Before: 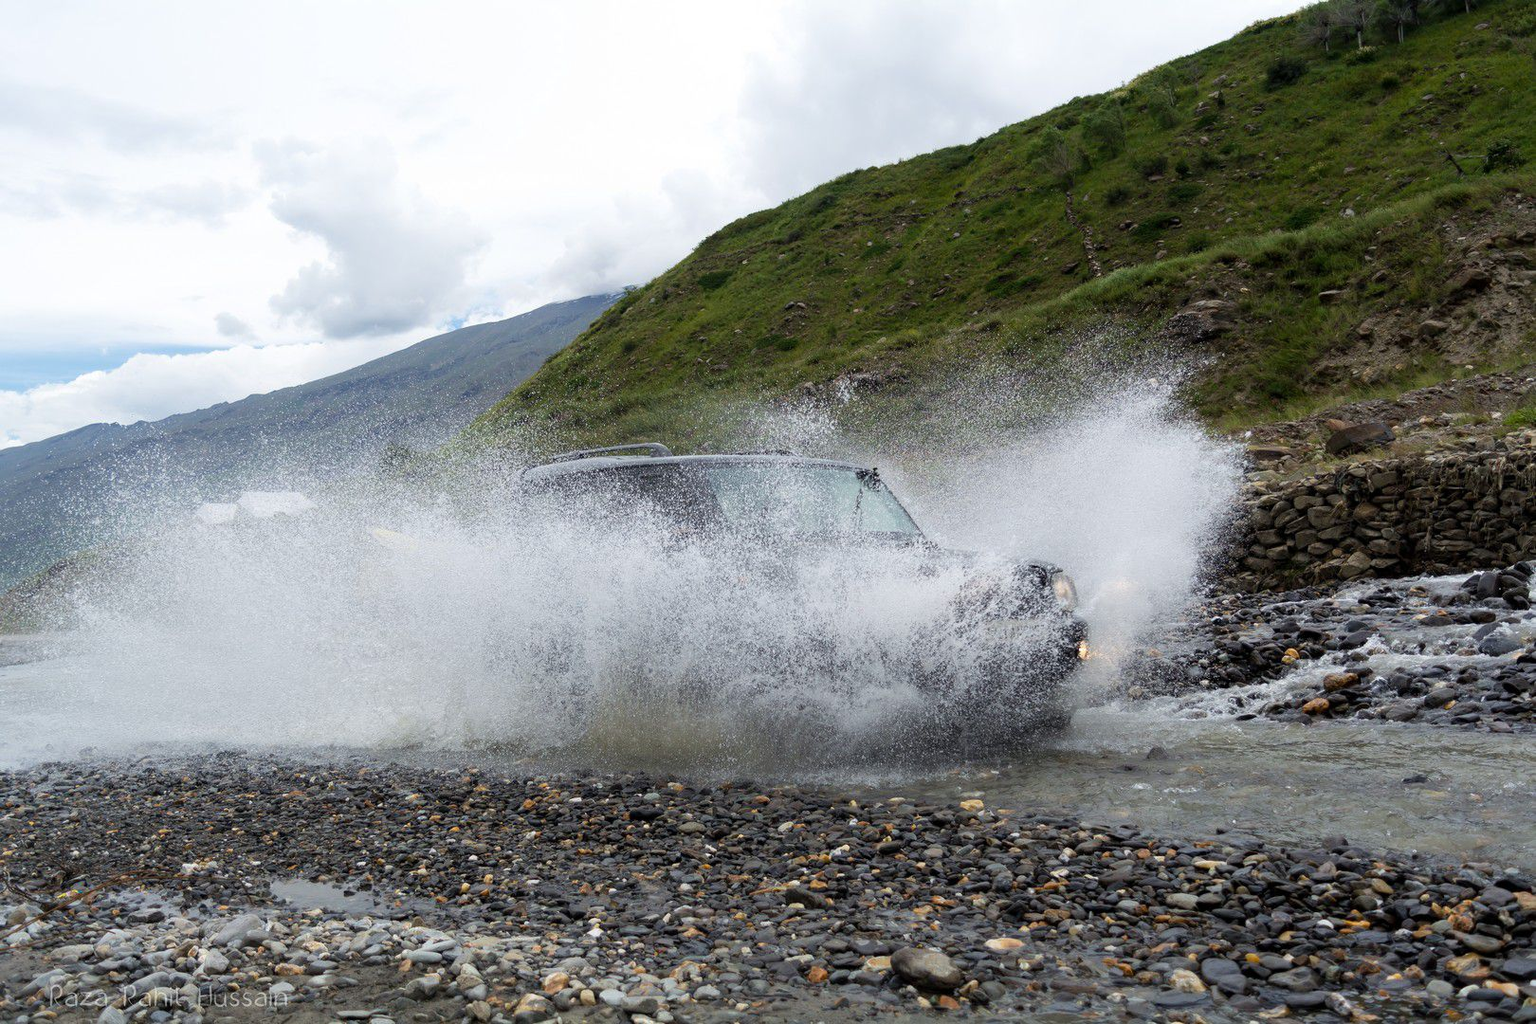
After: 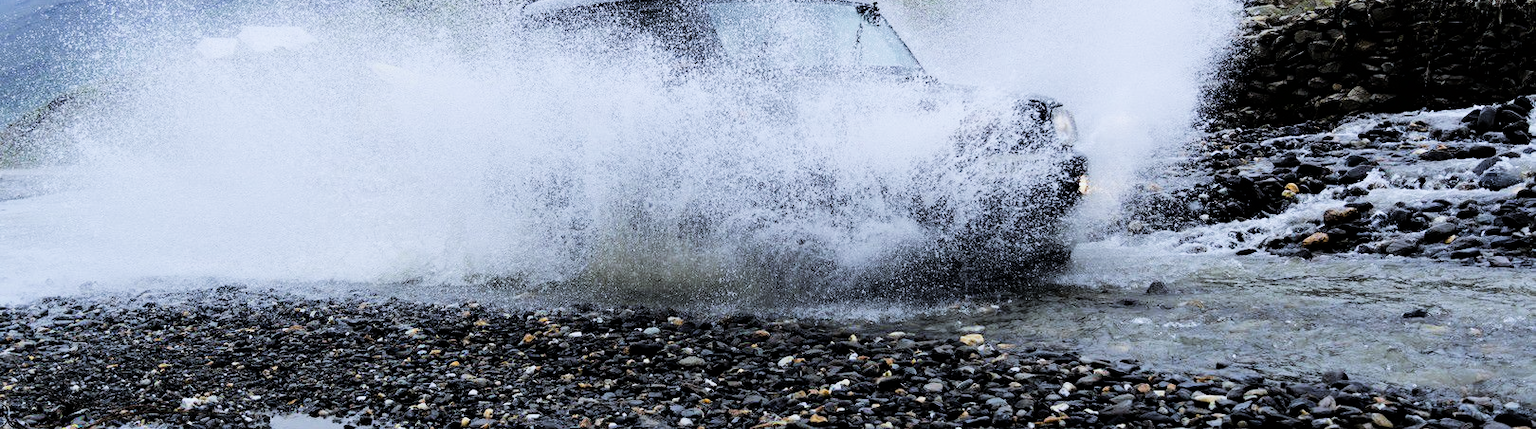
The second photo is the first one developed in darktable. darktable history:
filmic rgb: black relative exposure -5 EV, hardness 2.88, contrast 1.3, highlights saturation mix -30%
tone equalizer: -8 EV -0.75 EV, -7 EV -0.7 EV, -6 EV -0.6 EV, -5 EV -0.4 EV, -3 EV 0.4 EV, -2 EV 0.6 EV, -1 EV 0.7 EV, +0 EV 0.75 EV, edges refinement/feathering 500, mask exposure compensation -1.57 EV, preserve details no
crop: top 45.551%, bottom 12.262%
white balance: red 0.926, green 1.003, blue 1.133
rgb levels: preserve colors max RGB
